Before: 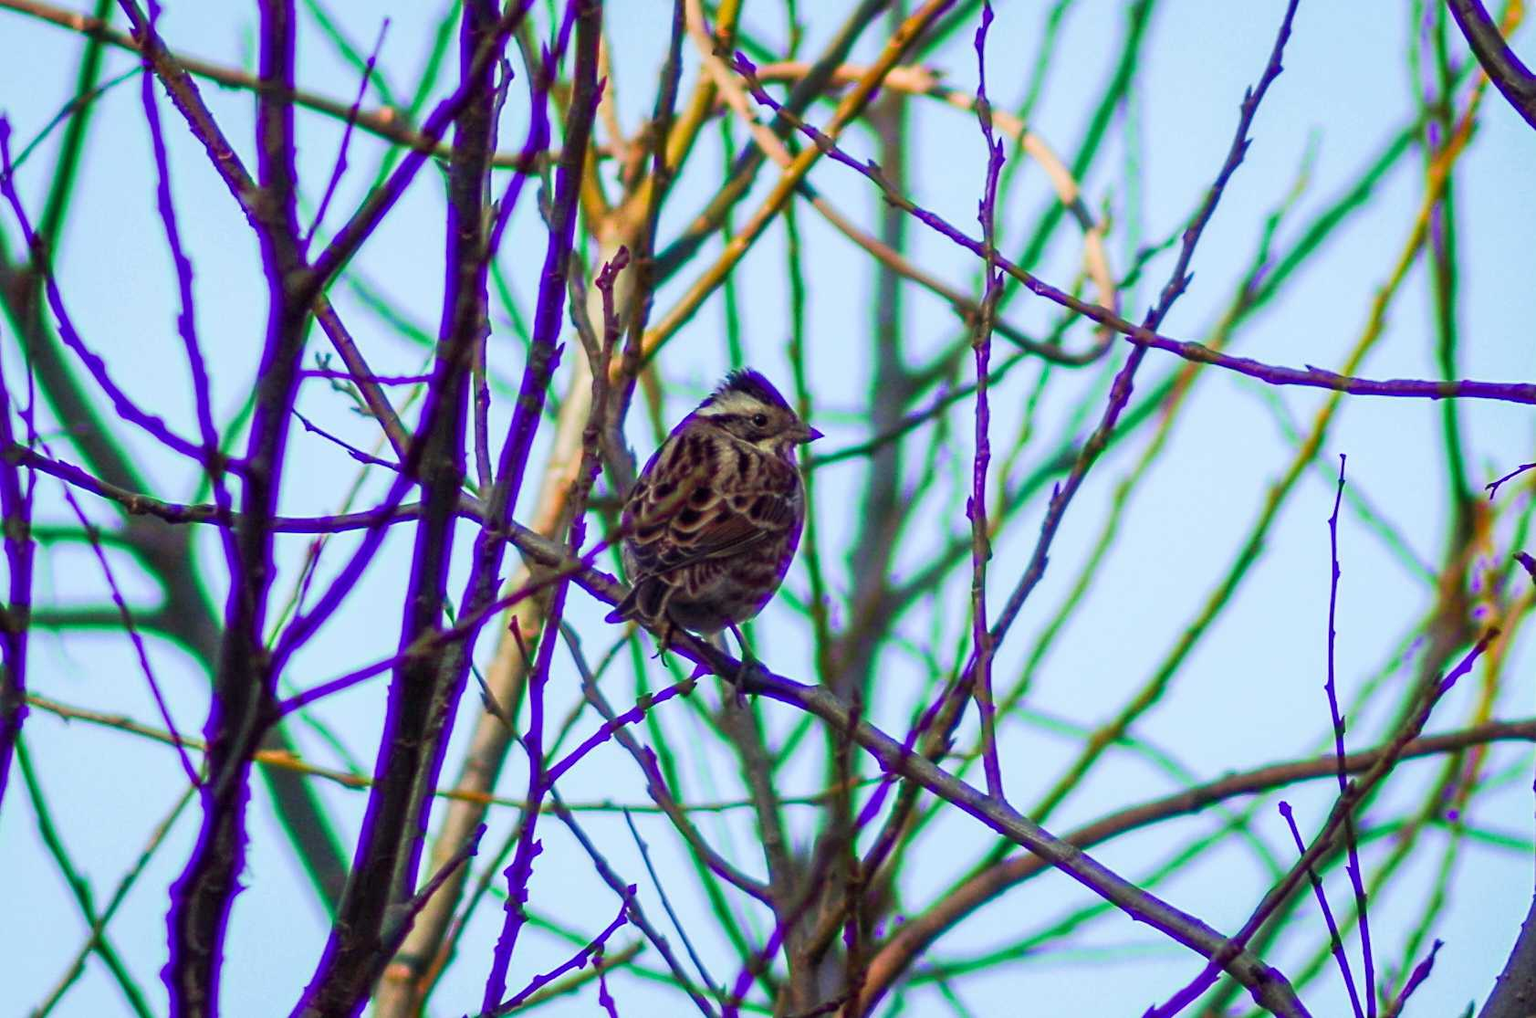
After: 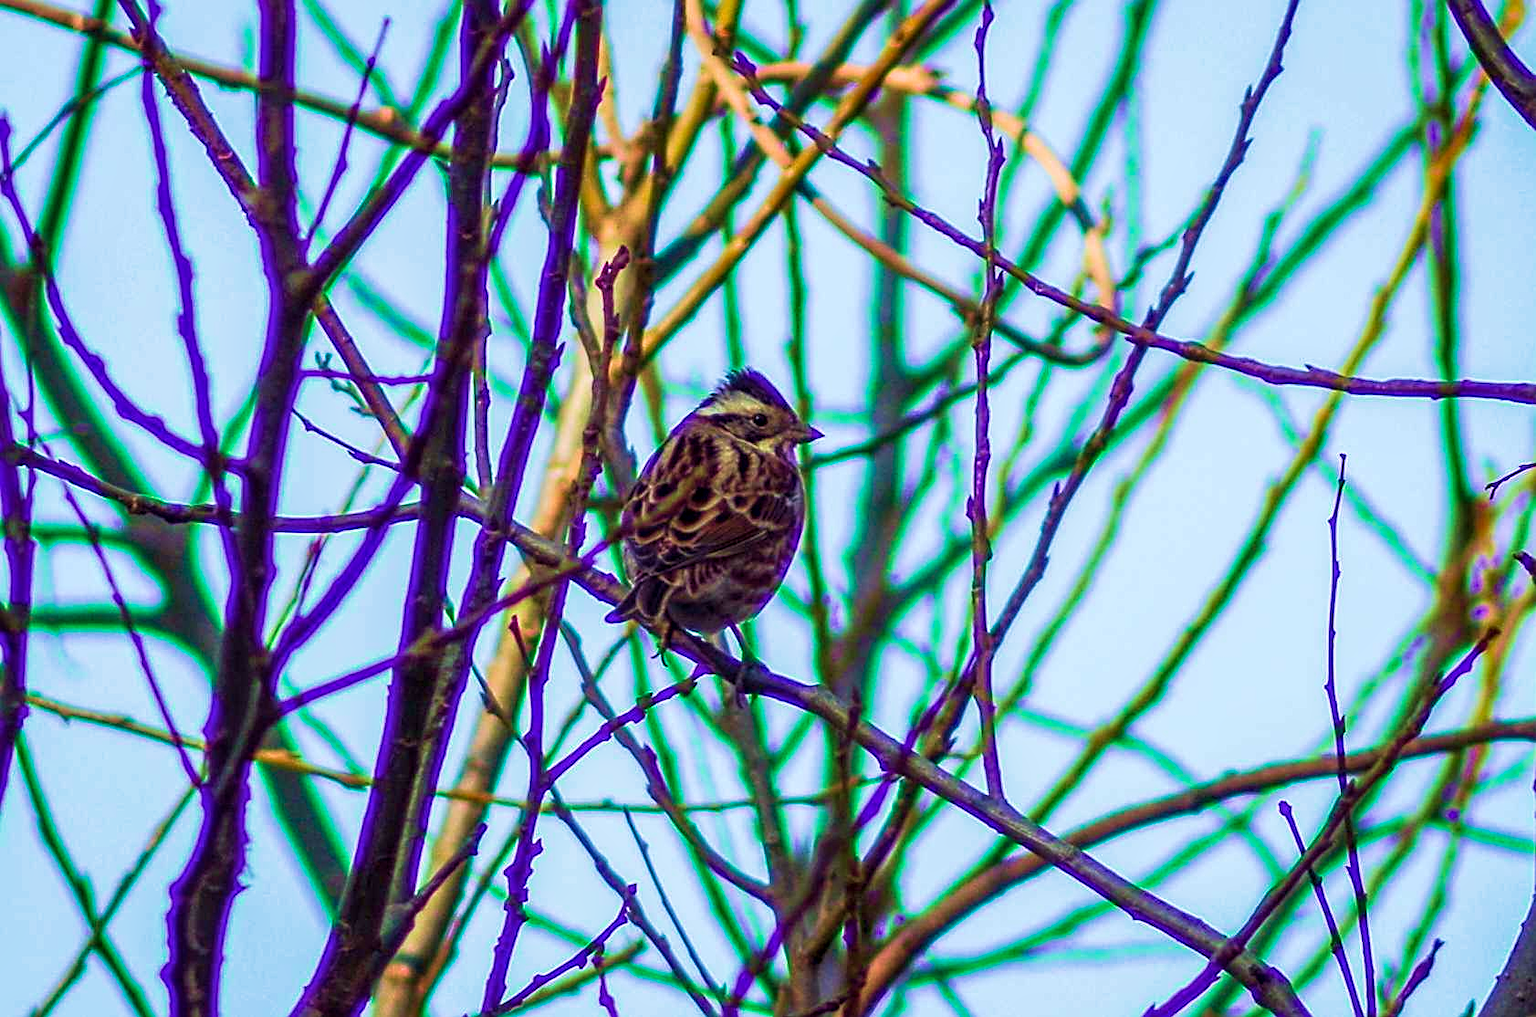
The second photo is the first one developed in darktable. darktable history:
local contrast: detail 130%
velvia: strength 66.38%, mid-tones bias 0.969
sharpen: radius 1.959
